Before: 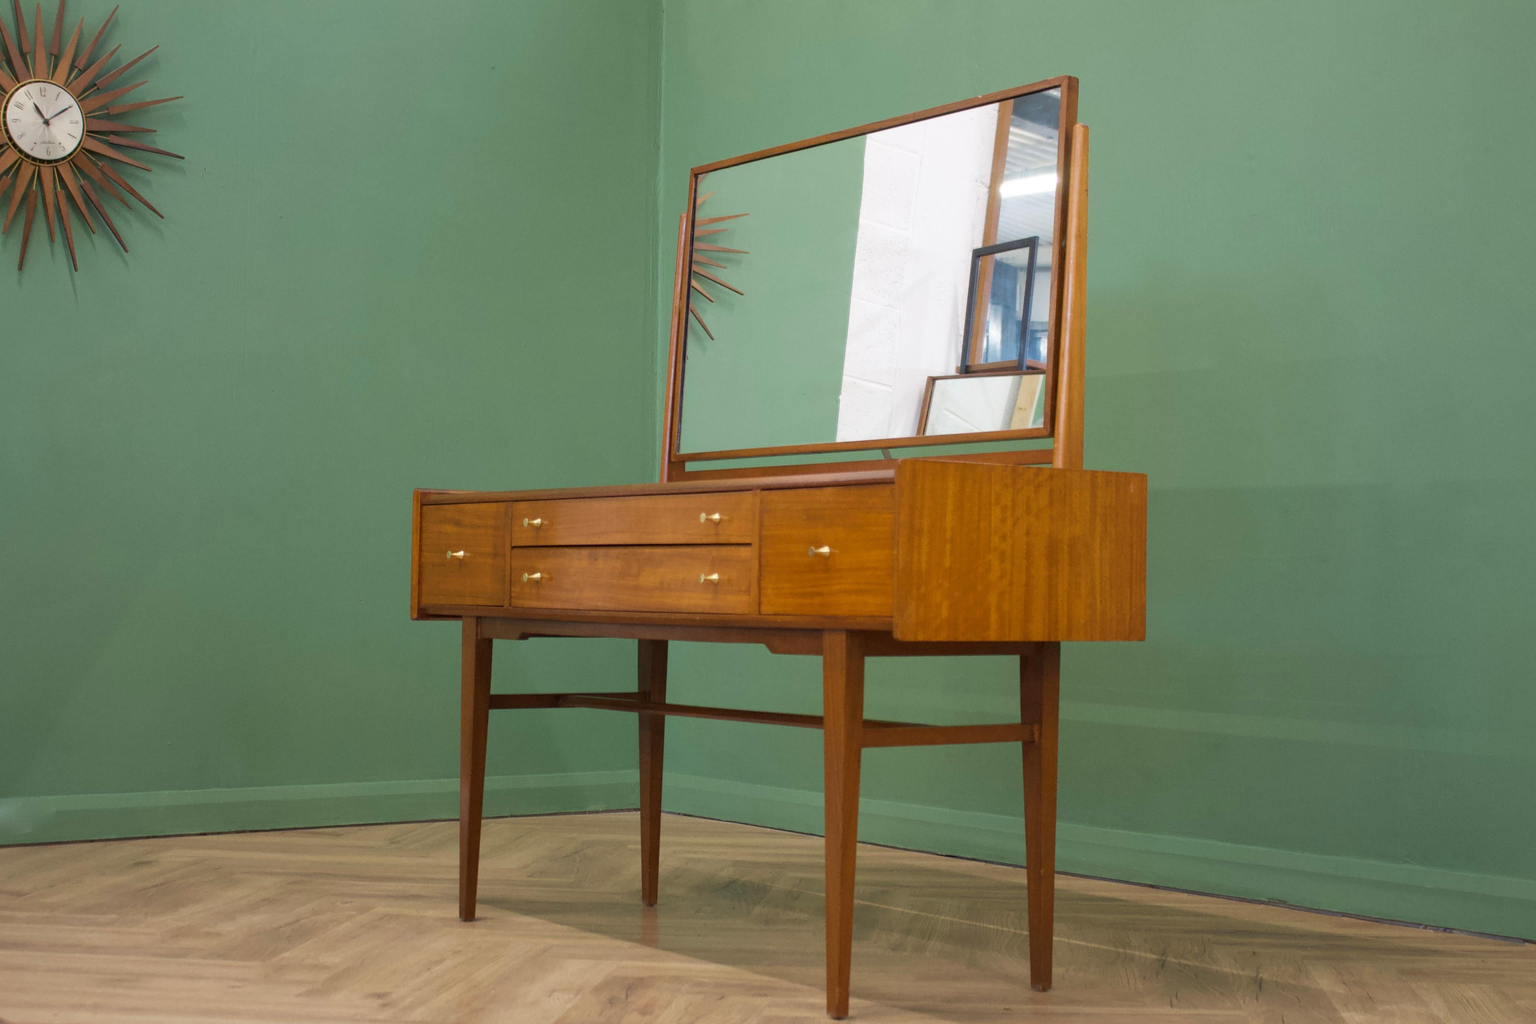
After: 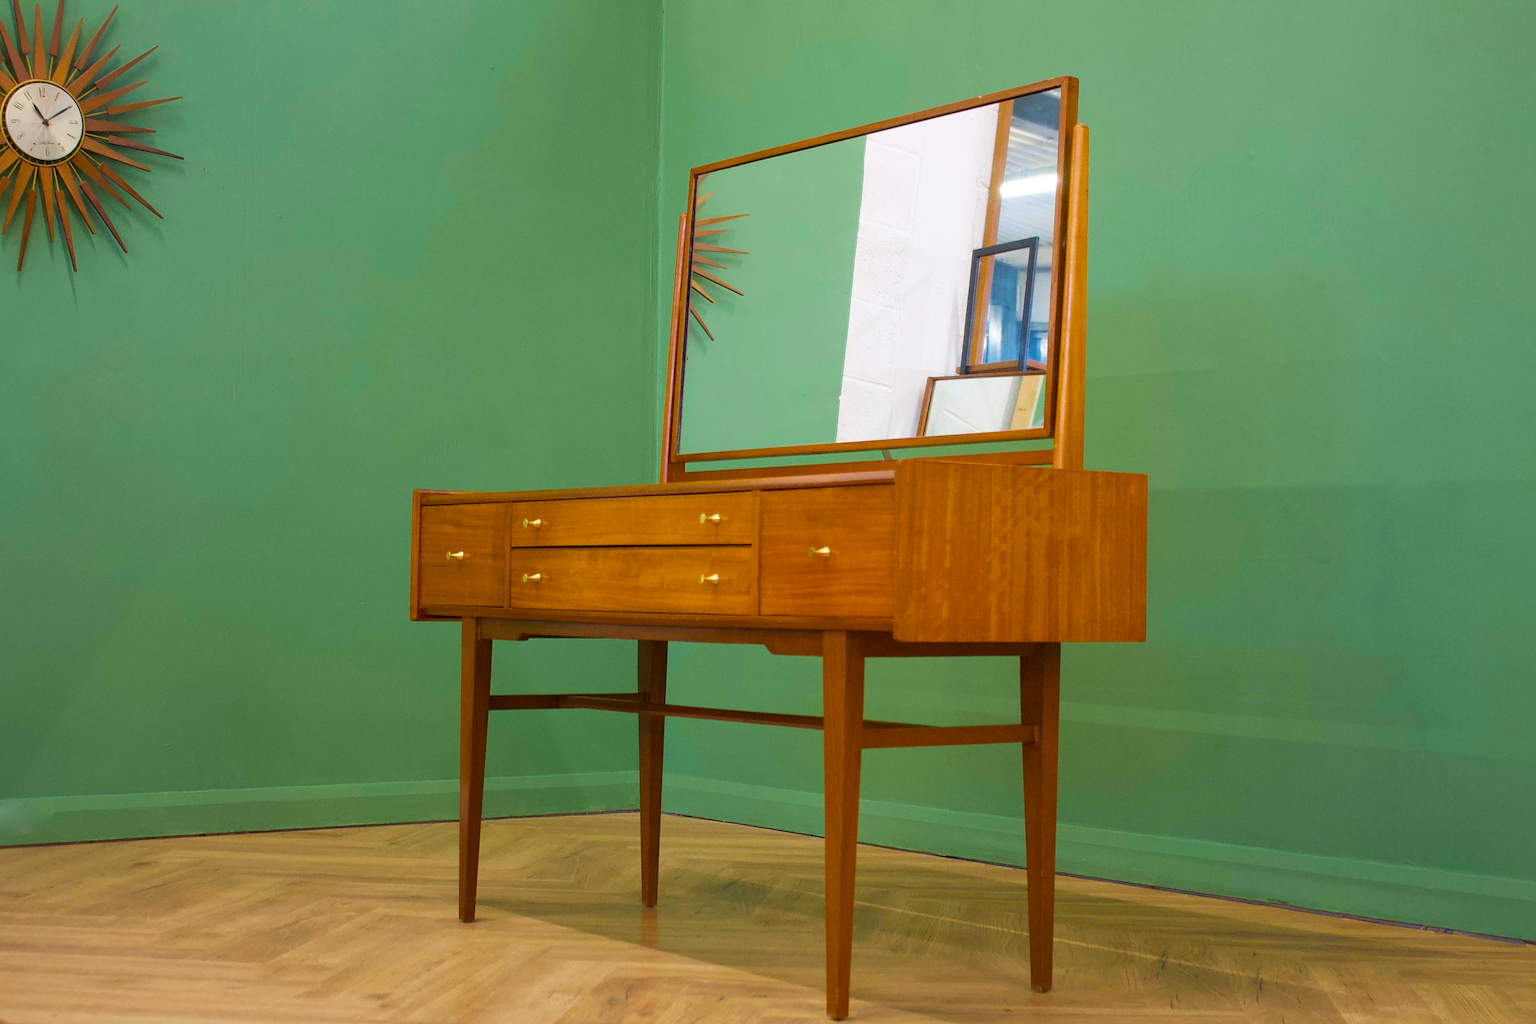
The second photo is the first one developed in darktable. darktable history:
velvia: strength 51.58%, mid-tones bias 0.511
crop: left 0.092%
sharpen: on, module defaults
